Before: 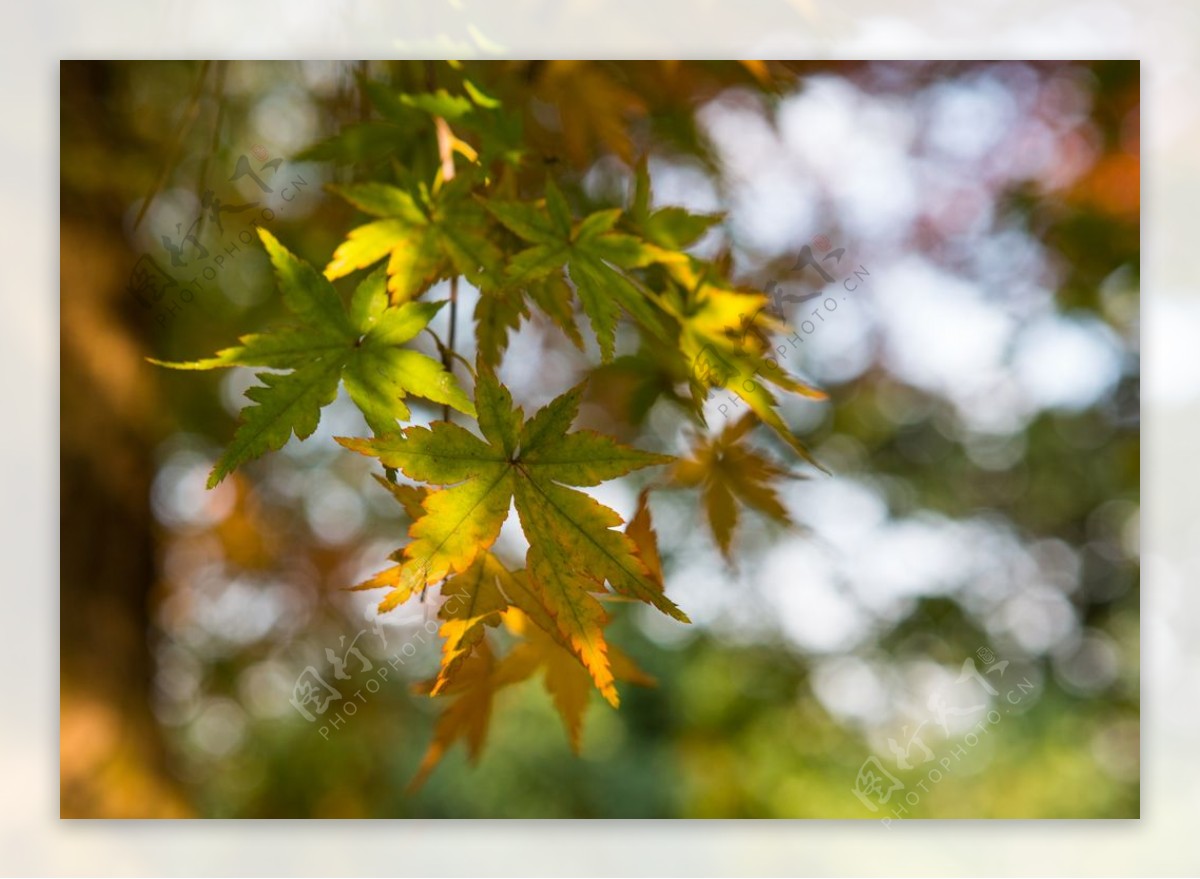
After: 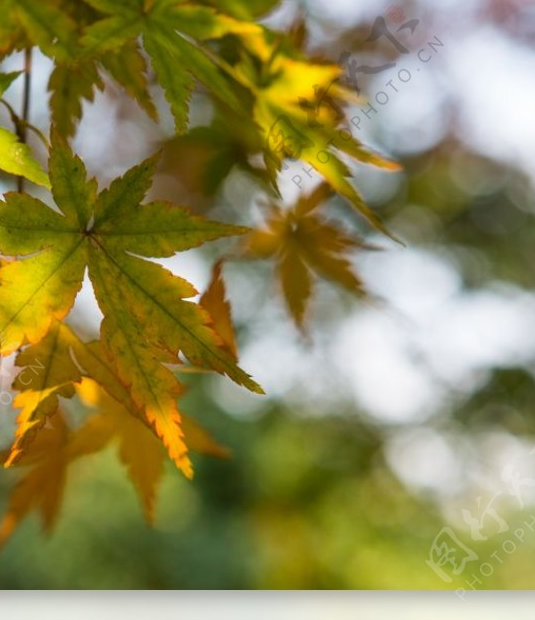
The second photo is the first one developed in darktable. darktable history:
tone equalizer: -7 EV 0.108 EV, edges refinement/feathering 500, mask exposure compensation -1.57 EV, preserve details no
crop: left 35.532%, top 26.103%, right 19.855%, bottom 3.348%
